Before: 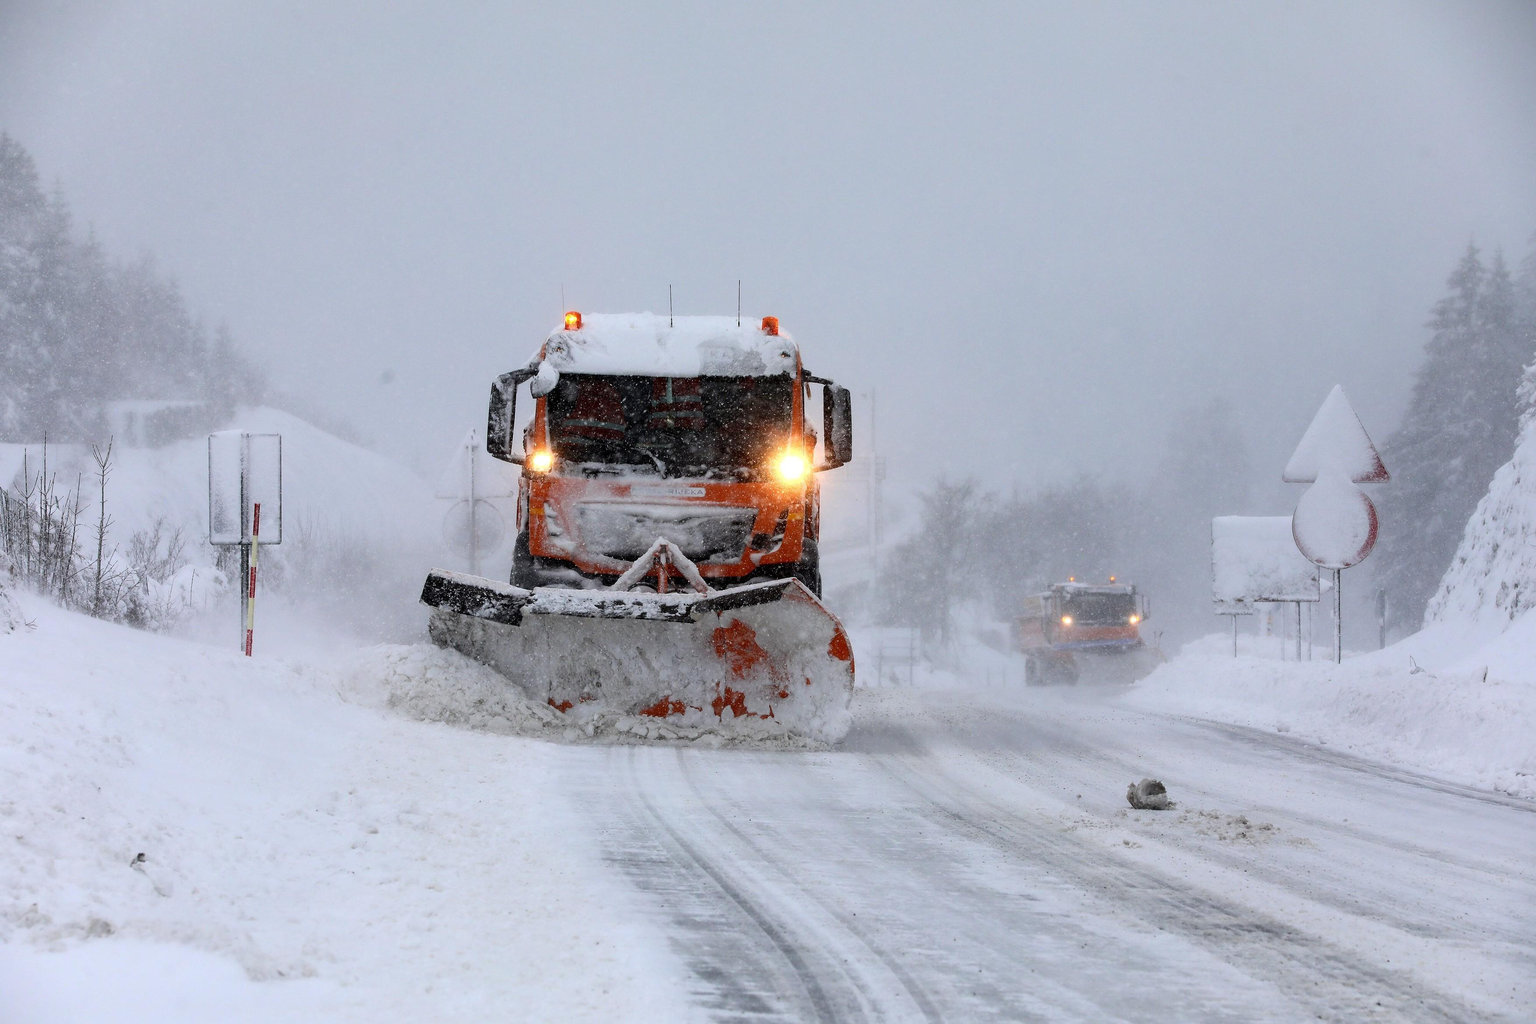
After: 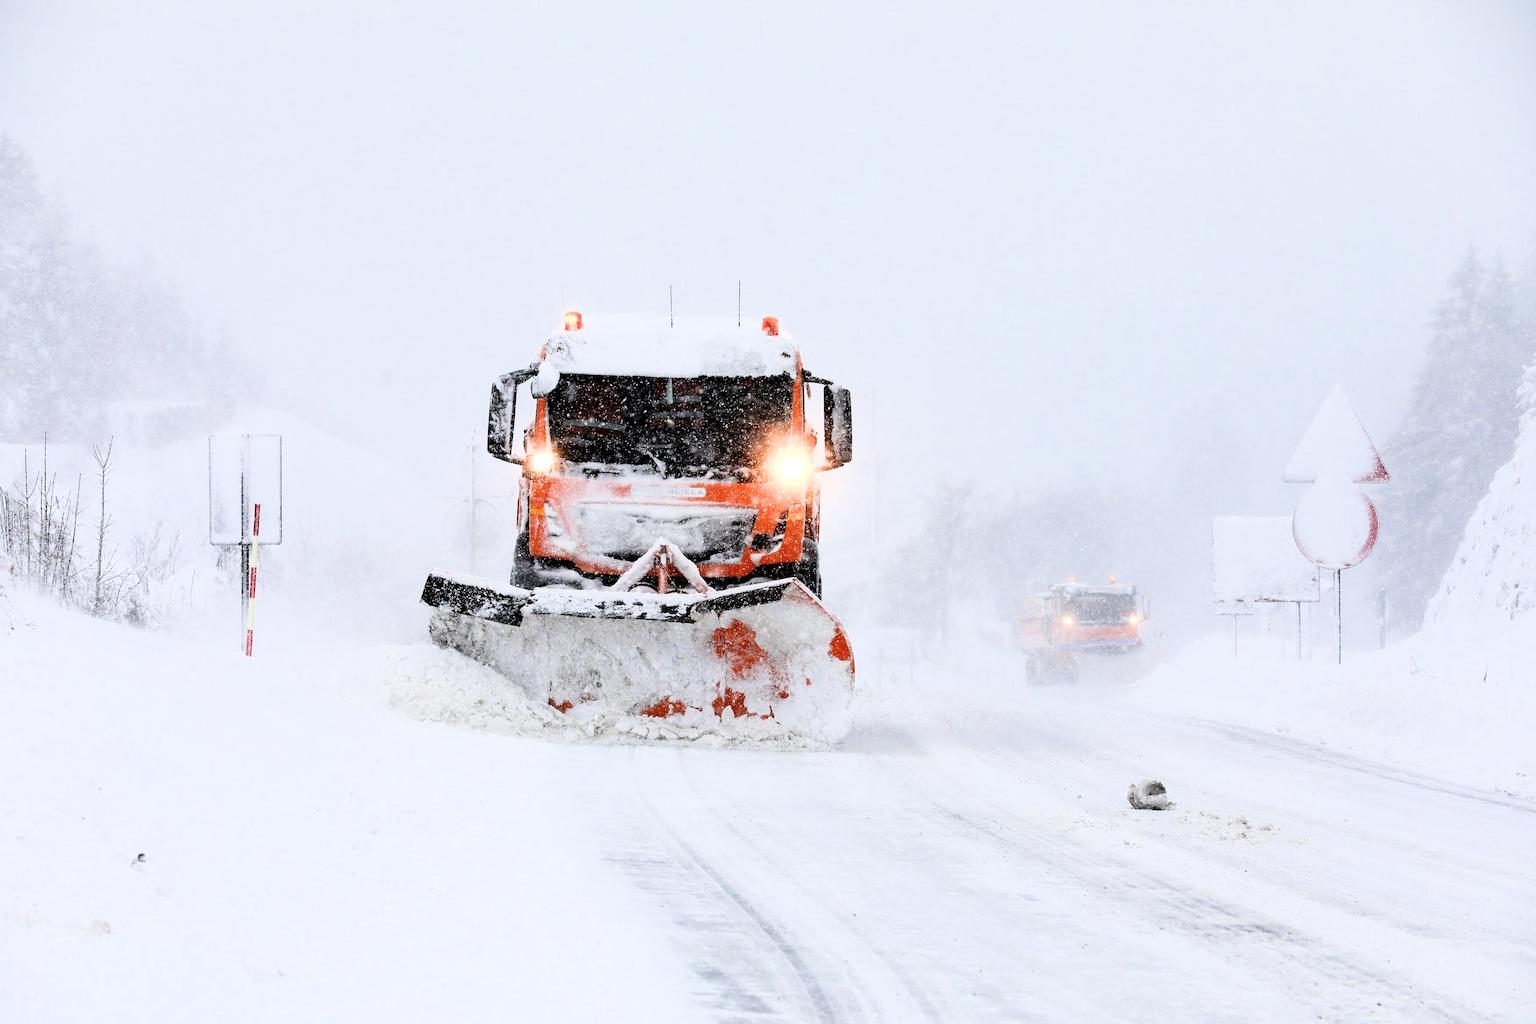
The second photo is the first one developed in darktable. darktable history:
filmic rgb: black relative exposure -5 EV, hardness 2.88, contrast 1.4
exposure: exposure 1.5 EV, compensate highlight preservation false
